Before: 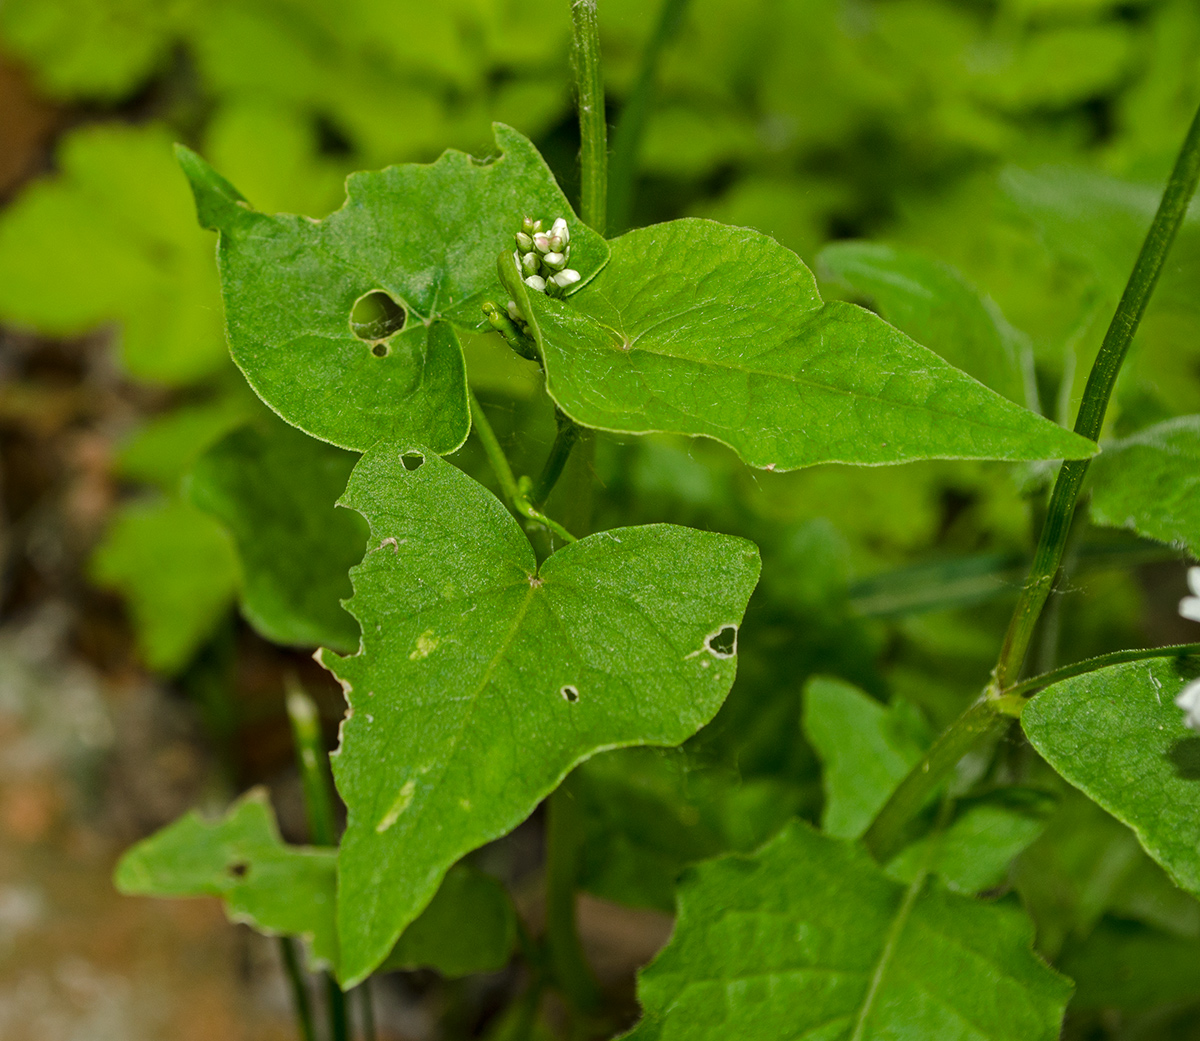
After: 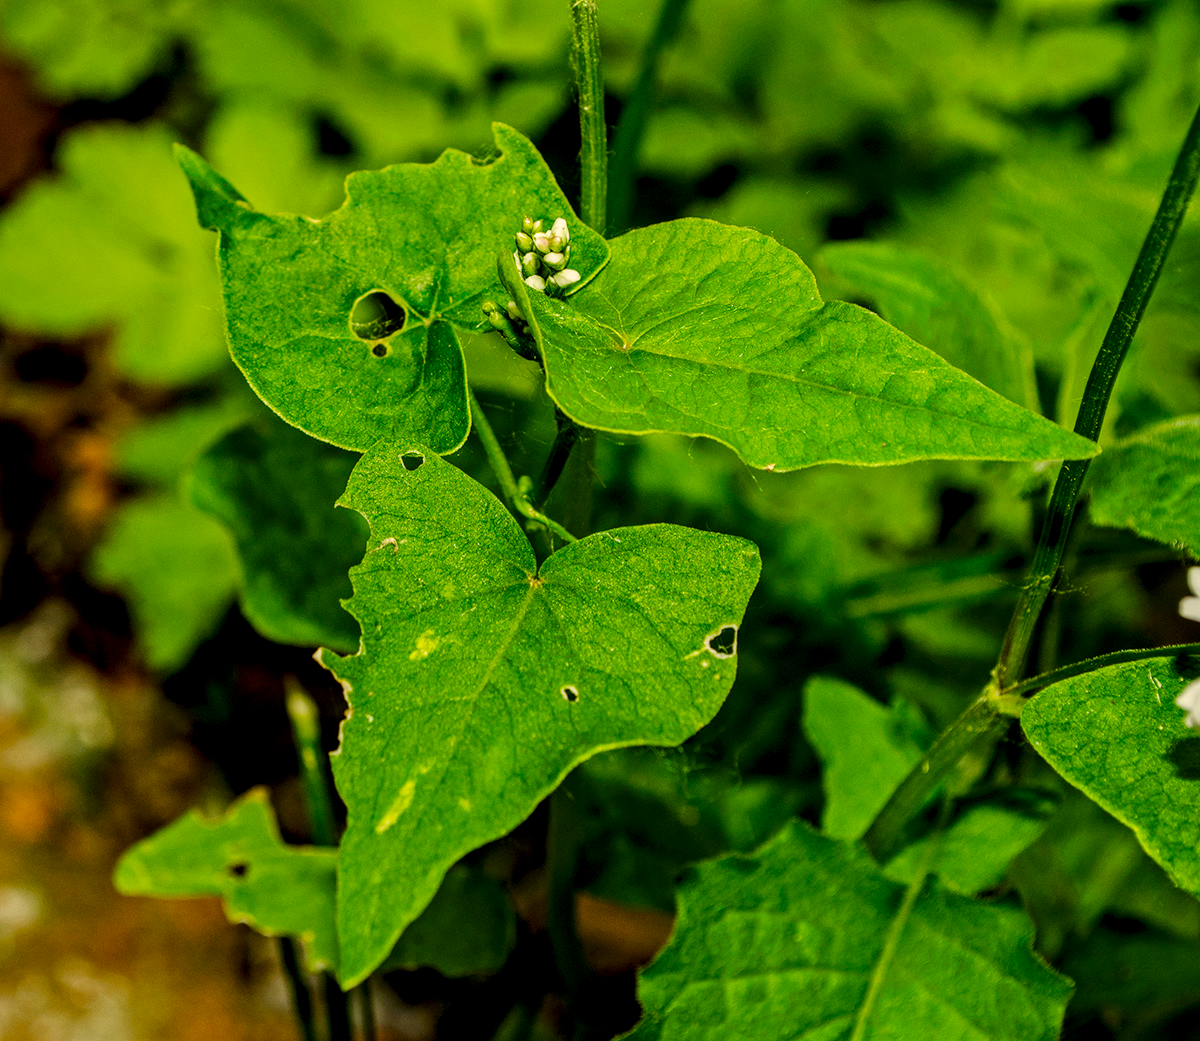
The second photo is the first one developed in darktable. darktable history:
local contrast: detail 142%
color correction: highlights a* 1.39, highlights b* 17.83
sigmoid: contrast 1.8, skew -0.2, preserve hue 0%, red attenuation 0.1, red rotation 0.035, green attenuation 0.1, green rotation -0.017, blue attenuation 0.15, blue rotation -0.052, base primaries Rec2020
color balance rgb: linear chroma grading › global chroma 33.4%
